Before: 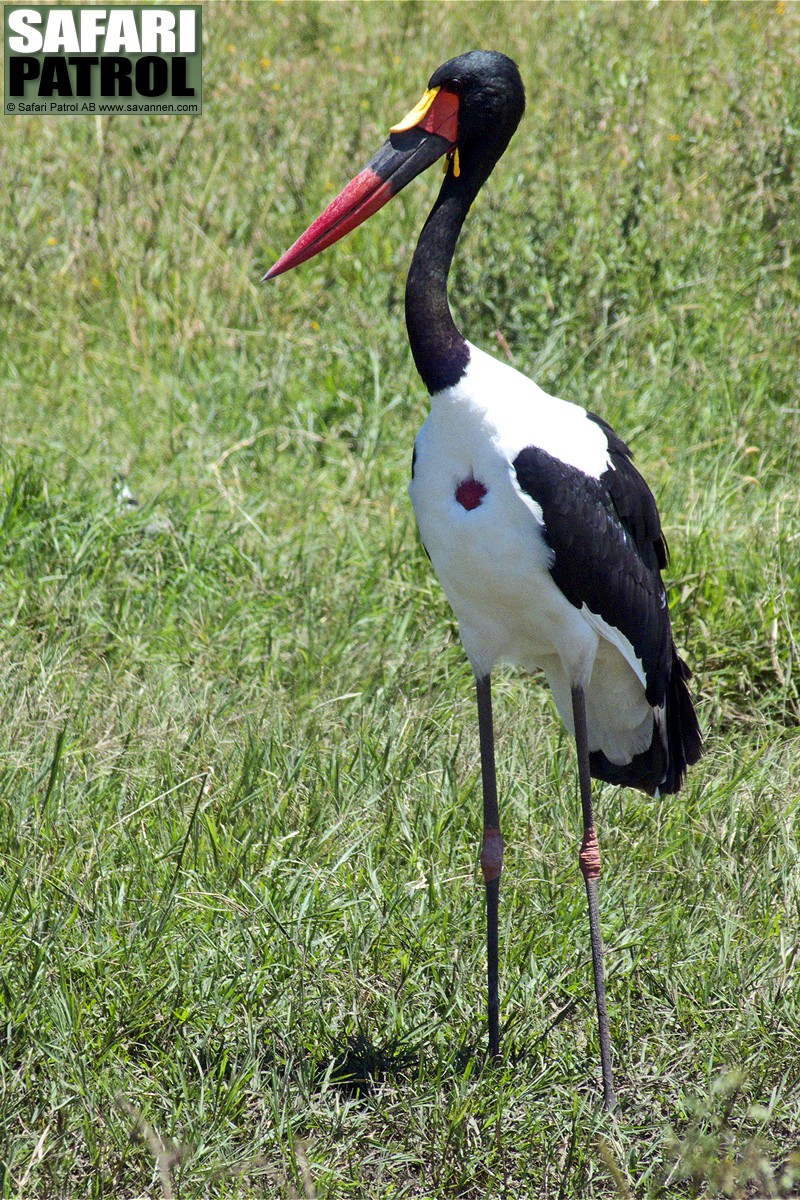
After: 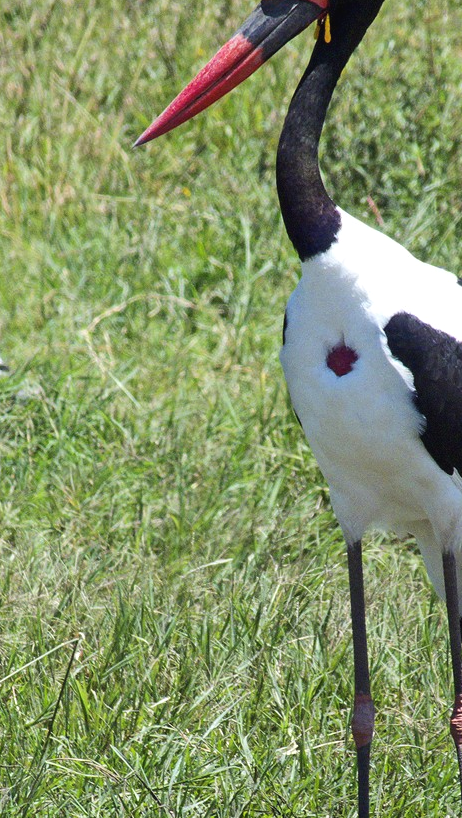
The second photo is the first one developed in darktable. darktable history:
exposure: black level correction -0.003, exposure 0.04 EV, compensate highlight preservation false
crop: left 16.202%, top 11.208%, right 26.045%, bottom 20.557%
